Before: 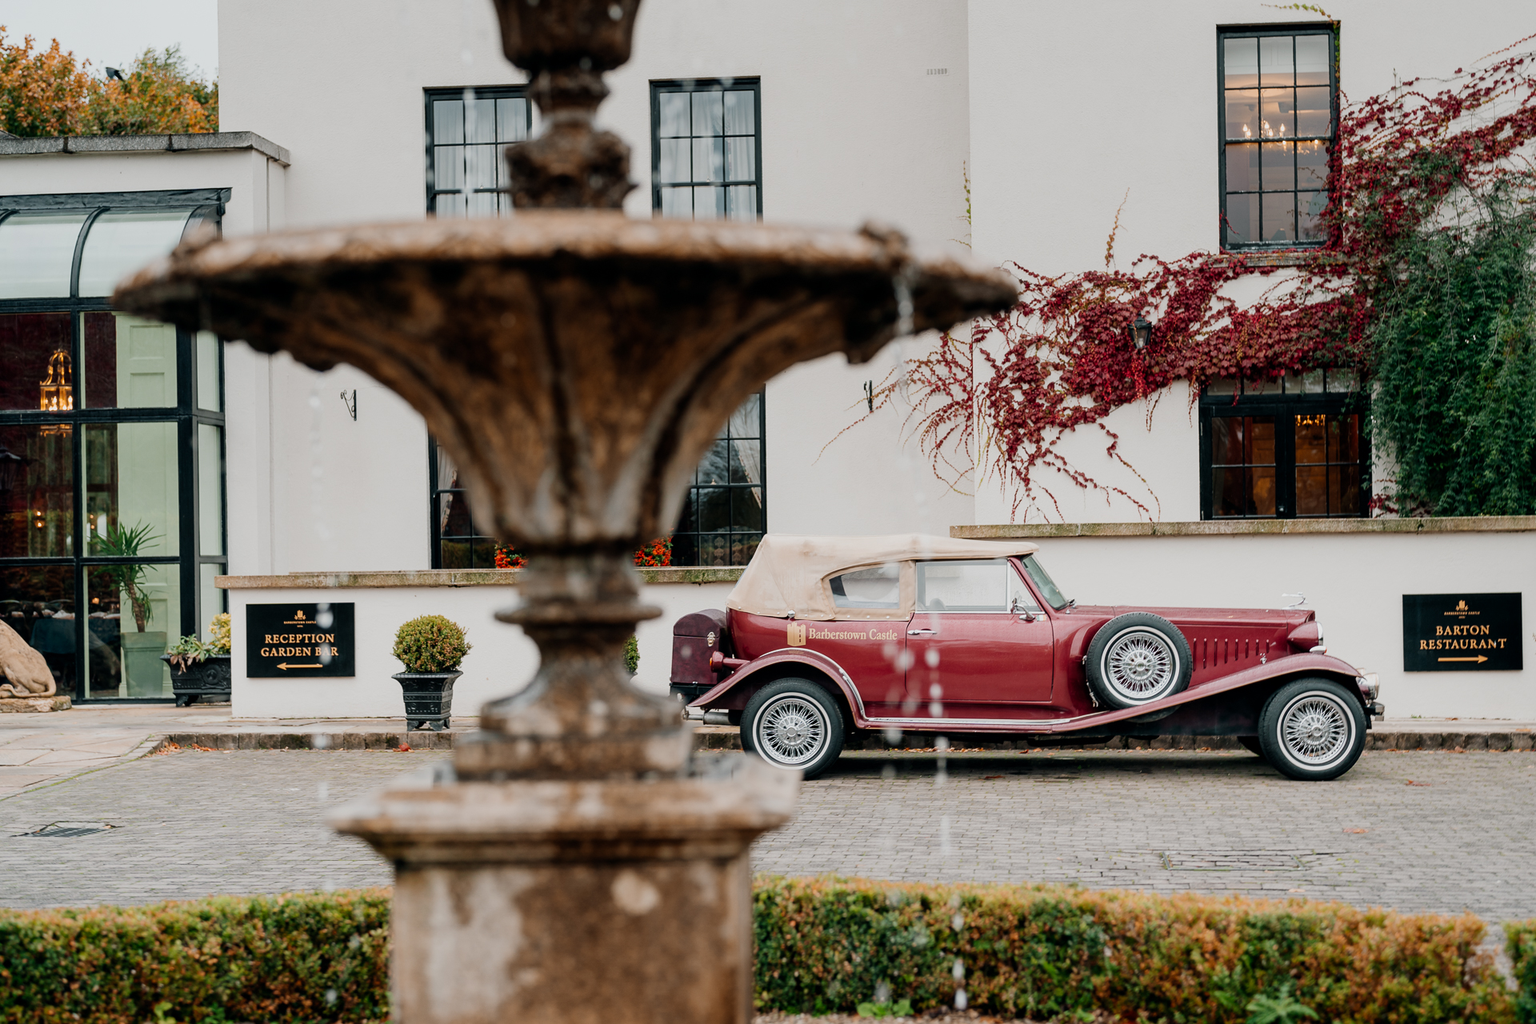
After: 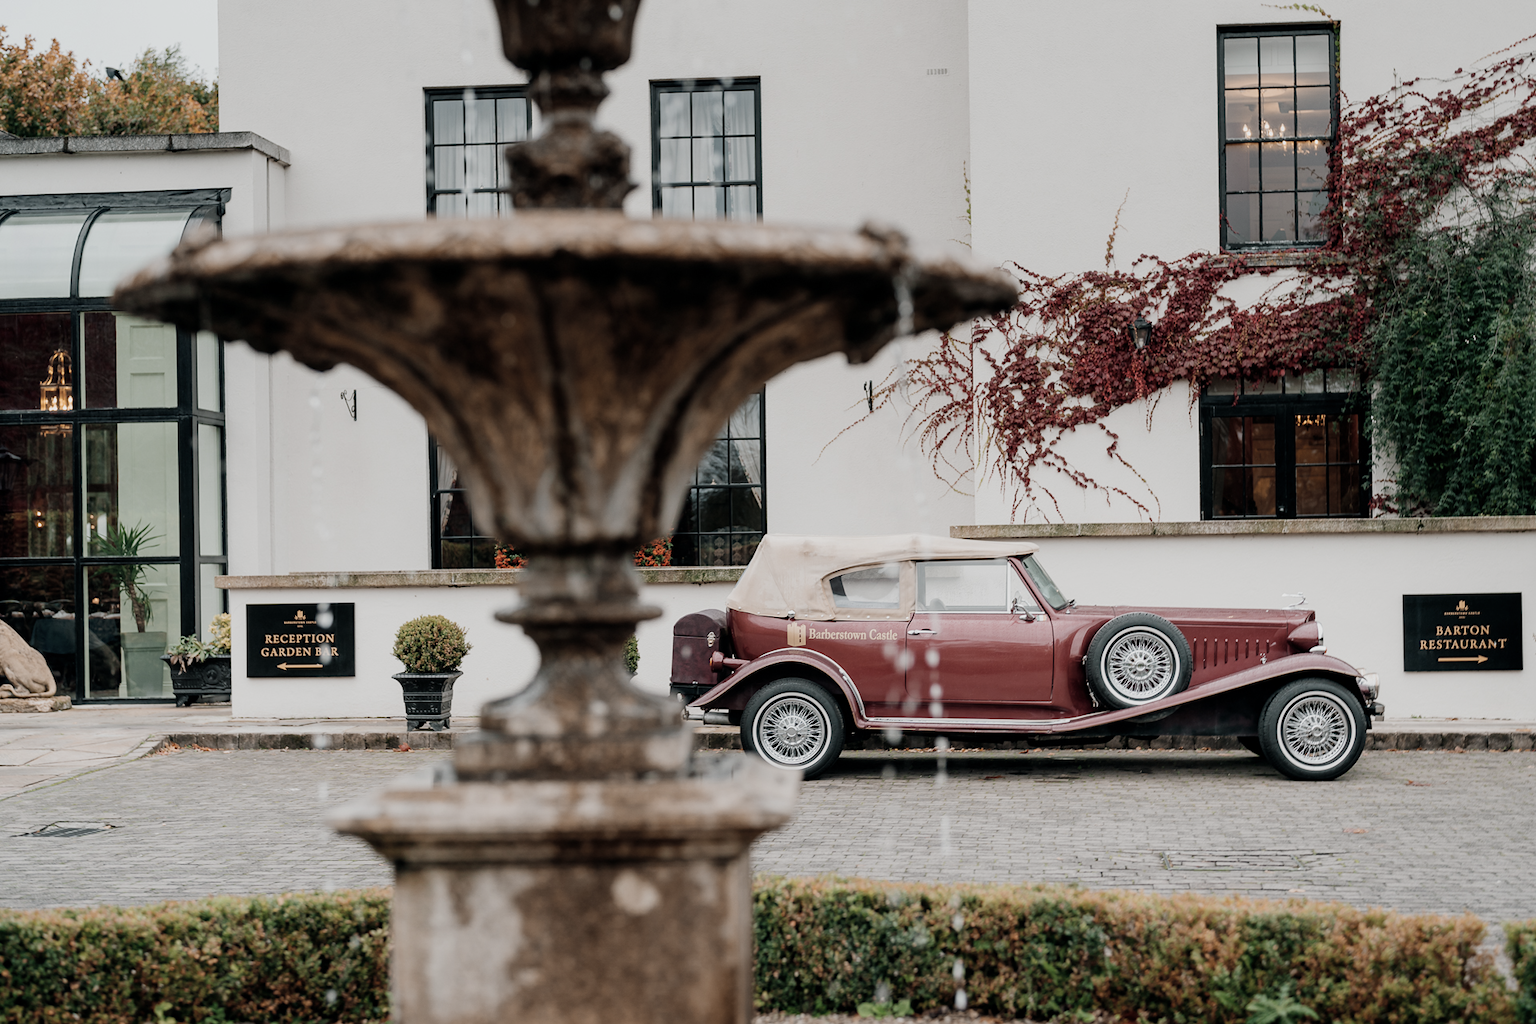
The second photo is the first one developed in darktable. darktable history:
color correction: highlights b* 0.004, saturation 0.613
